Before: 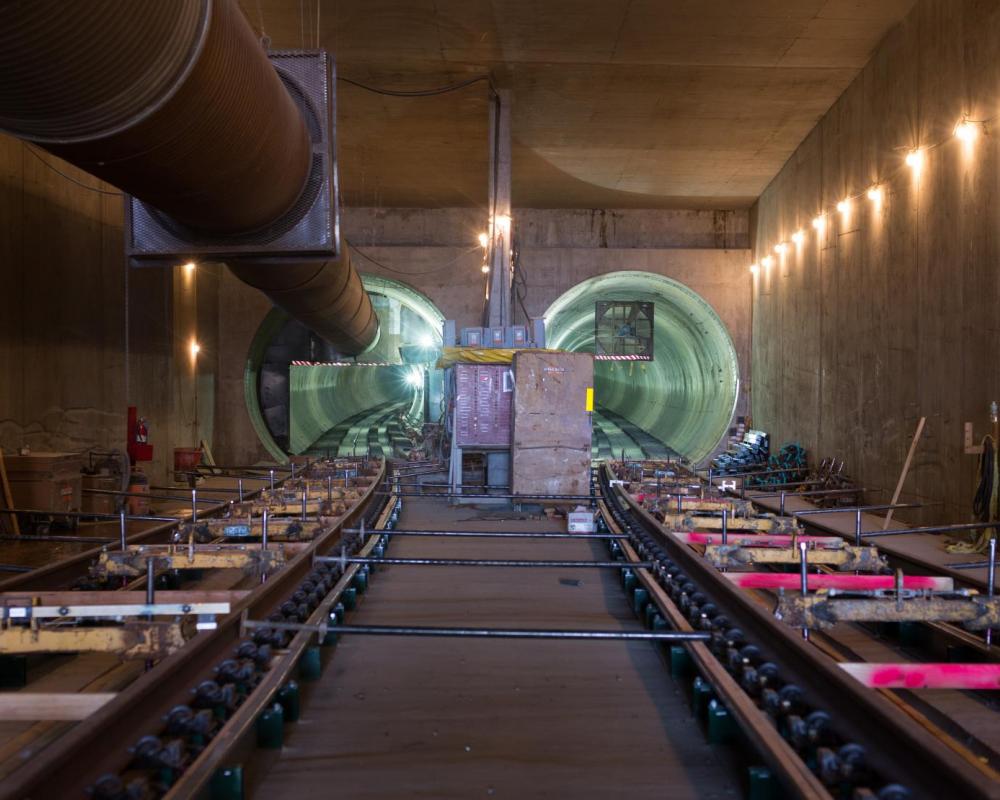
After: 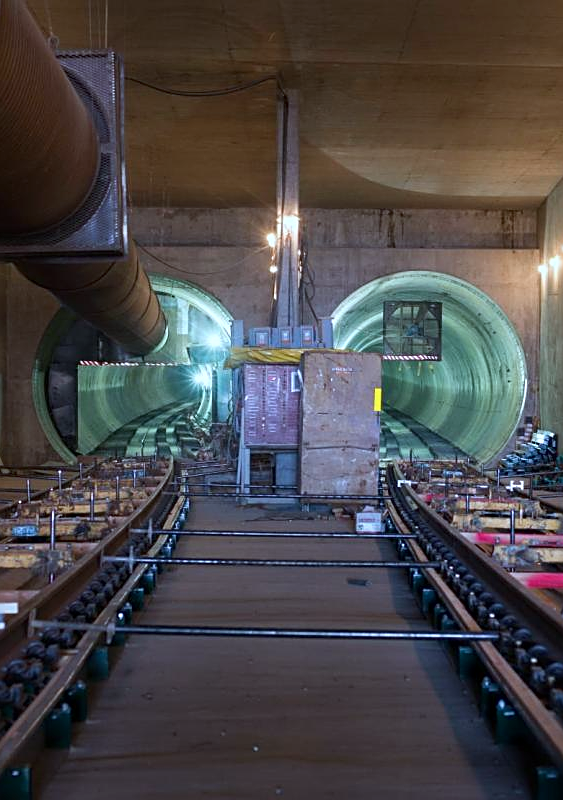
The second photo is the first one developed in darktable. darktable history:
crop: left 21.276%, right 22.422%
sharpen: on, module defaults
local contrast: mode bilateral grid, contrast 100, coarseness 100, detail 108%, midtone range 0.2
color calibration: illuminant F (fluorescent), F source F9 (Cool White Deluxe 4150 K) – high CRI, x 0.374, y 0.373, temperature 4153.61 K
